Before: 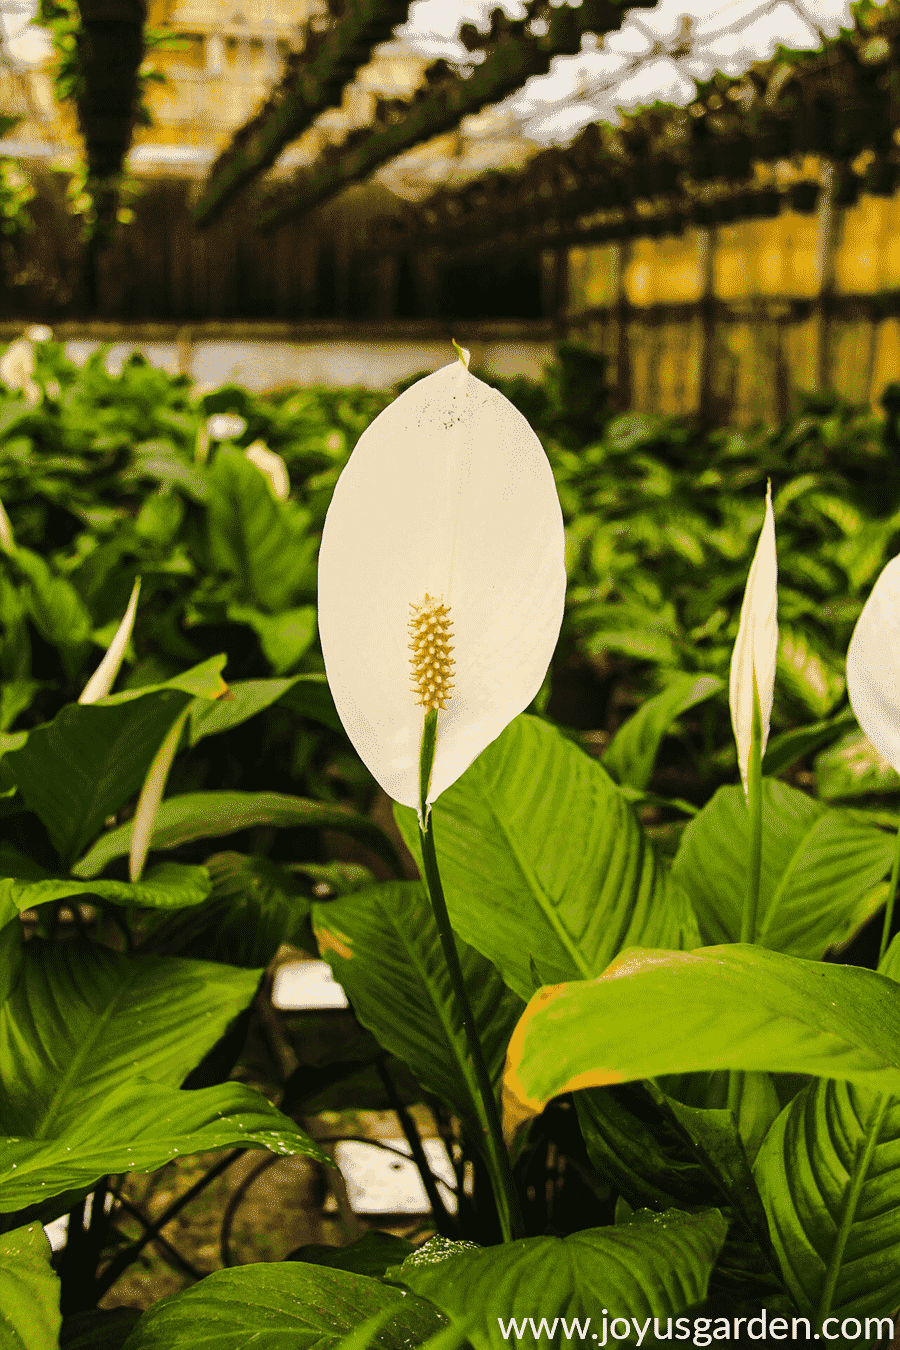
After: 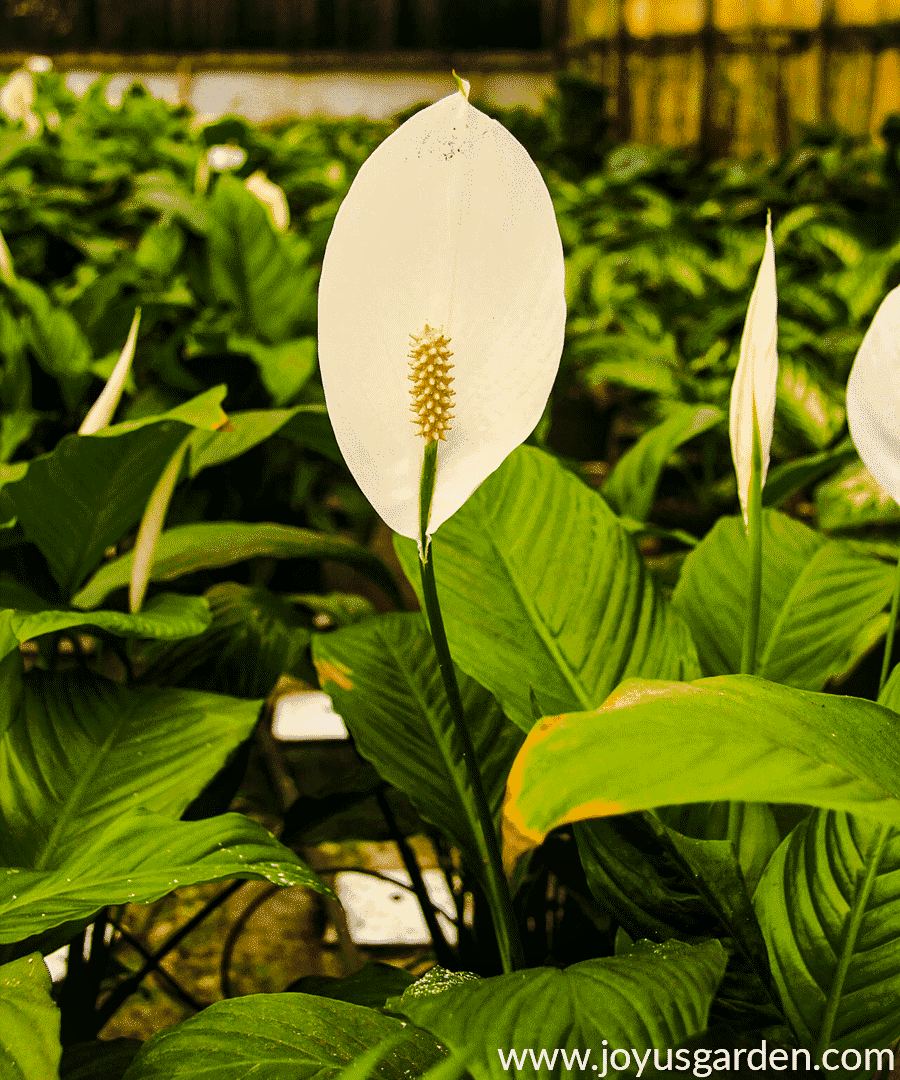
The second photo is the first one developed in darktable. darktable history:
color balance: output saturation 110%
crop and rotate: top 19.998%
local contrast: mode bilateral grid, contrast 20, coarseness 50, detail 132%, midtone range 0.2
